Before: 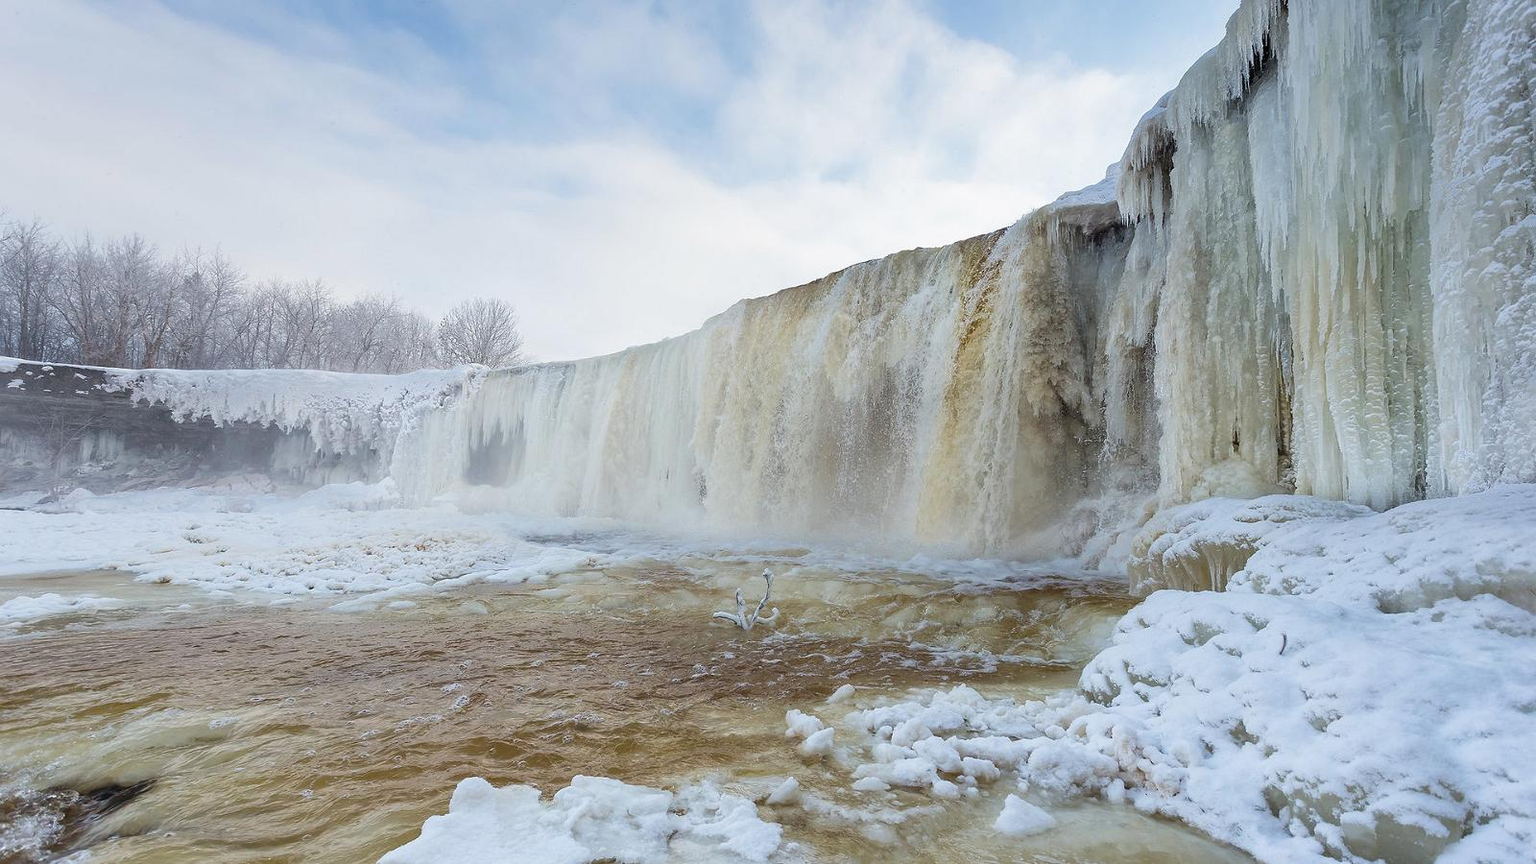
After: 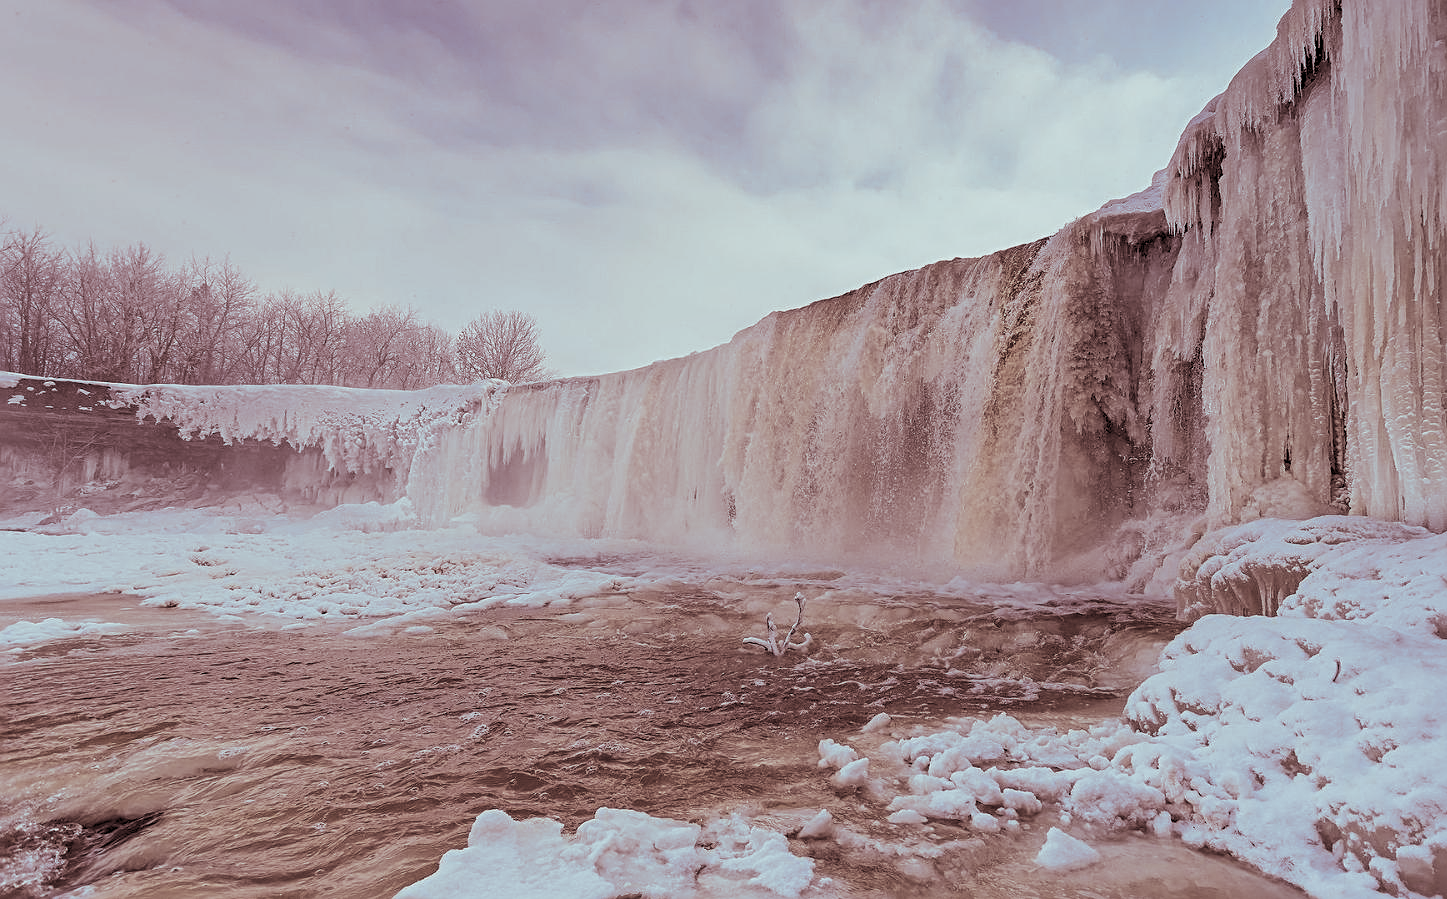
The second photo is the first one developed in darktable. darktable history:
crop: right 9.509%, bottom 0.031%
color balance rgb: shadows lift › chroma 1%, shadows lift › hue 113°, highlights gain › chroma 0.2%, highlights gain › hue 333°, perceptual saturation grading › global saturation 20%, perceptual saturation grading › highlights -50%, perceptual saturation grading › shadows 25%, contrast -30%
split-toning: shadows › saturation 0.3, highlights › hue 180°, highlights › saturation 0.3, compress 0%
tone equalizer: -8 EV -0.417 EV, -7 EV -0.389 EV, -6 EV -0.333 EV, -5 EV -0.222 EV, -3 EV 0.222 EV, -2 EV 0.333 EV, -1 EV 0.389 EV, +0 EV 0.417 EV, edges refinement/feathering 500, mask exposure compensation -1.57 EV, preserve details no
exposure: exposure -0.05 EV
sharpen: radius 3.119
local contrast: on, module defaults
shadows and highlights: radius 337.17, shadows 29.01, soften with gaussian
